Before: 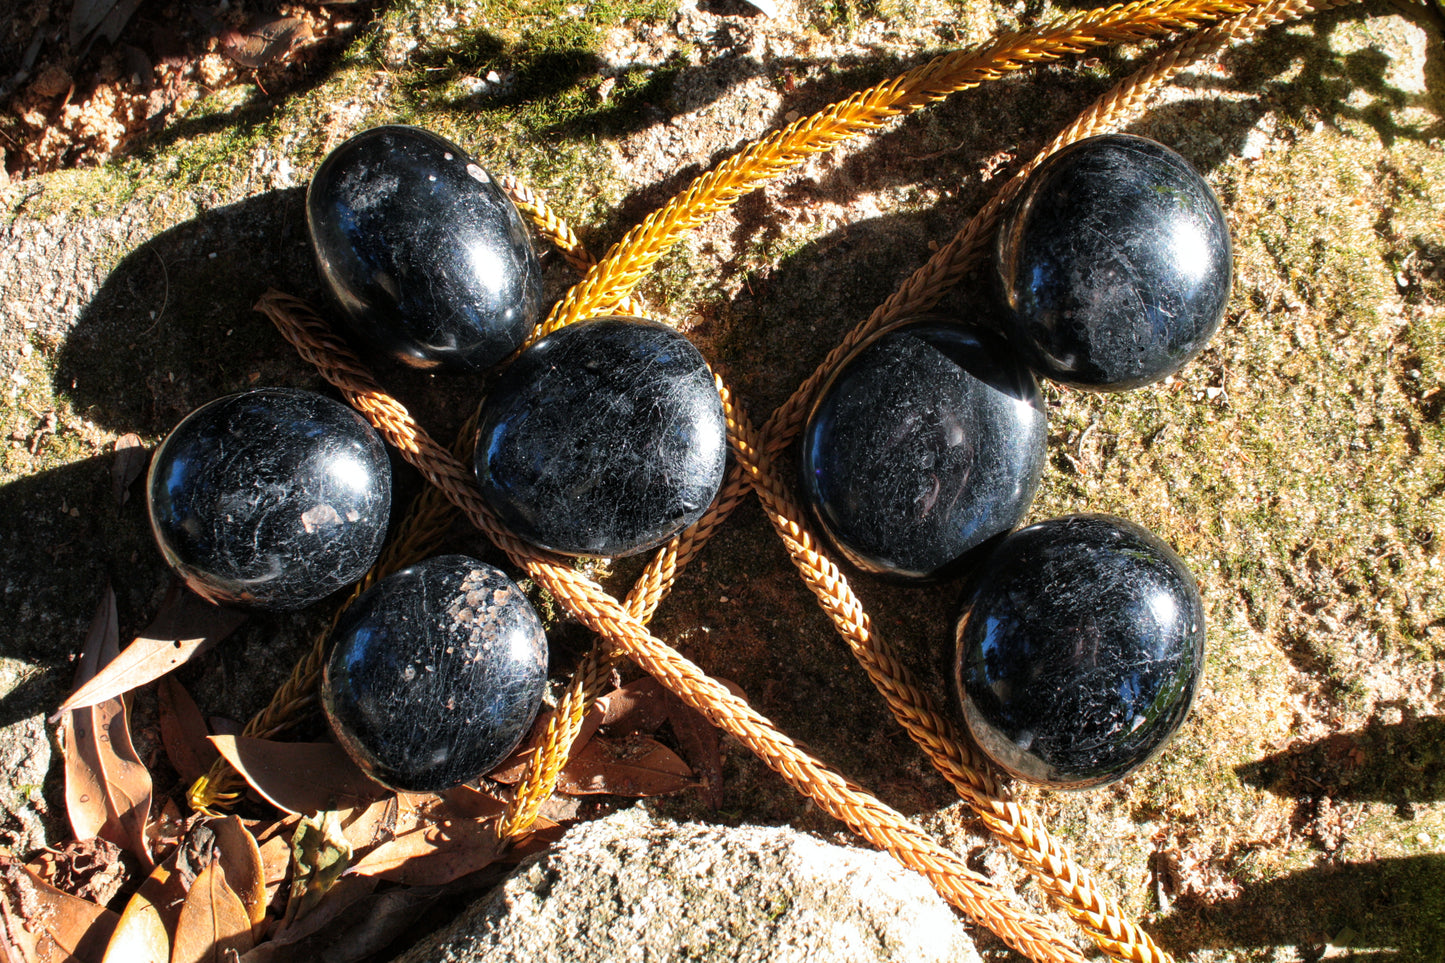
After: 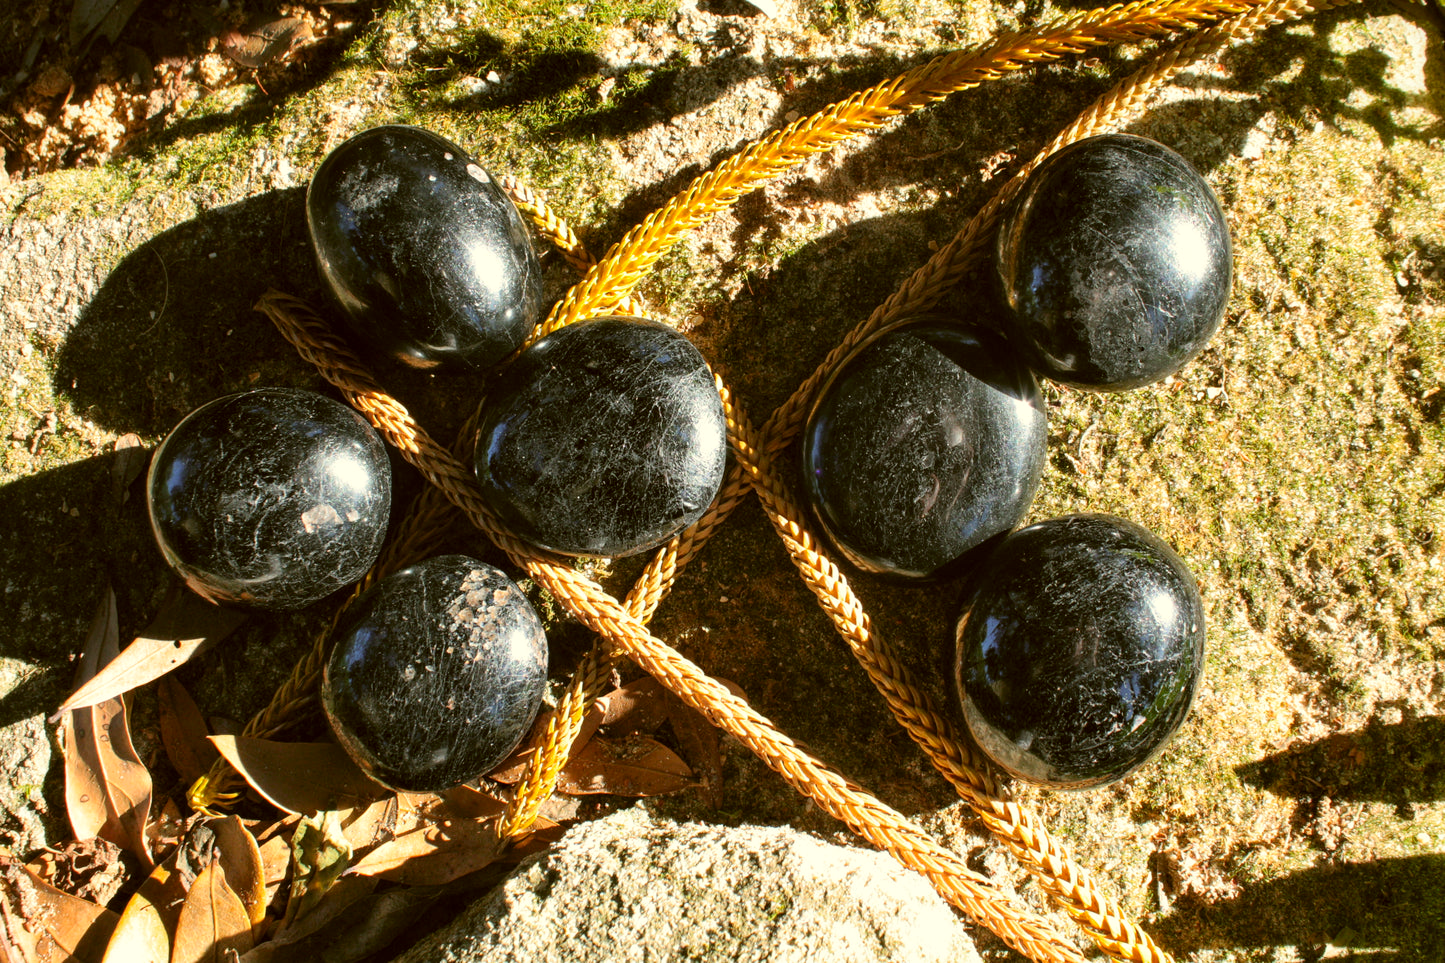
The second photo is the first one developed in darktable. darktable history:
contrast brightness saturation: contrast 0.05, brightness 0.06, saturation 0.01
color correction: highlights a* -1.43, highlights b* 10.12, shadows a* 0.395, shadows b* 19.35
